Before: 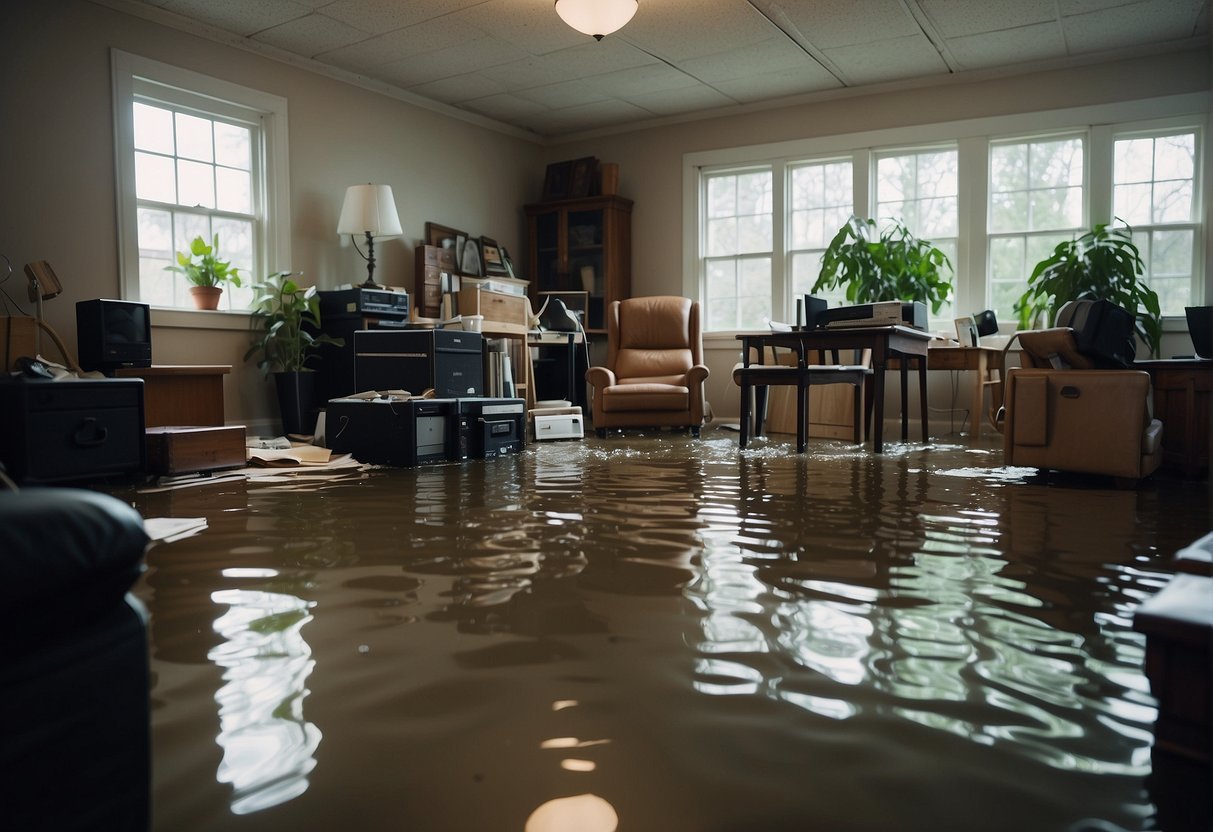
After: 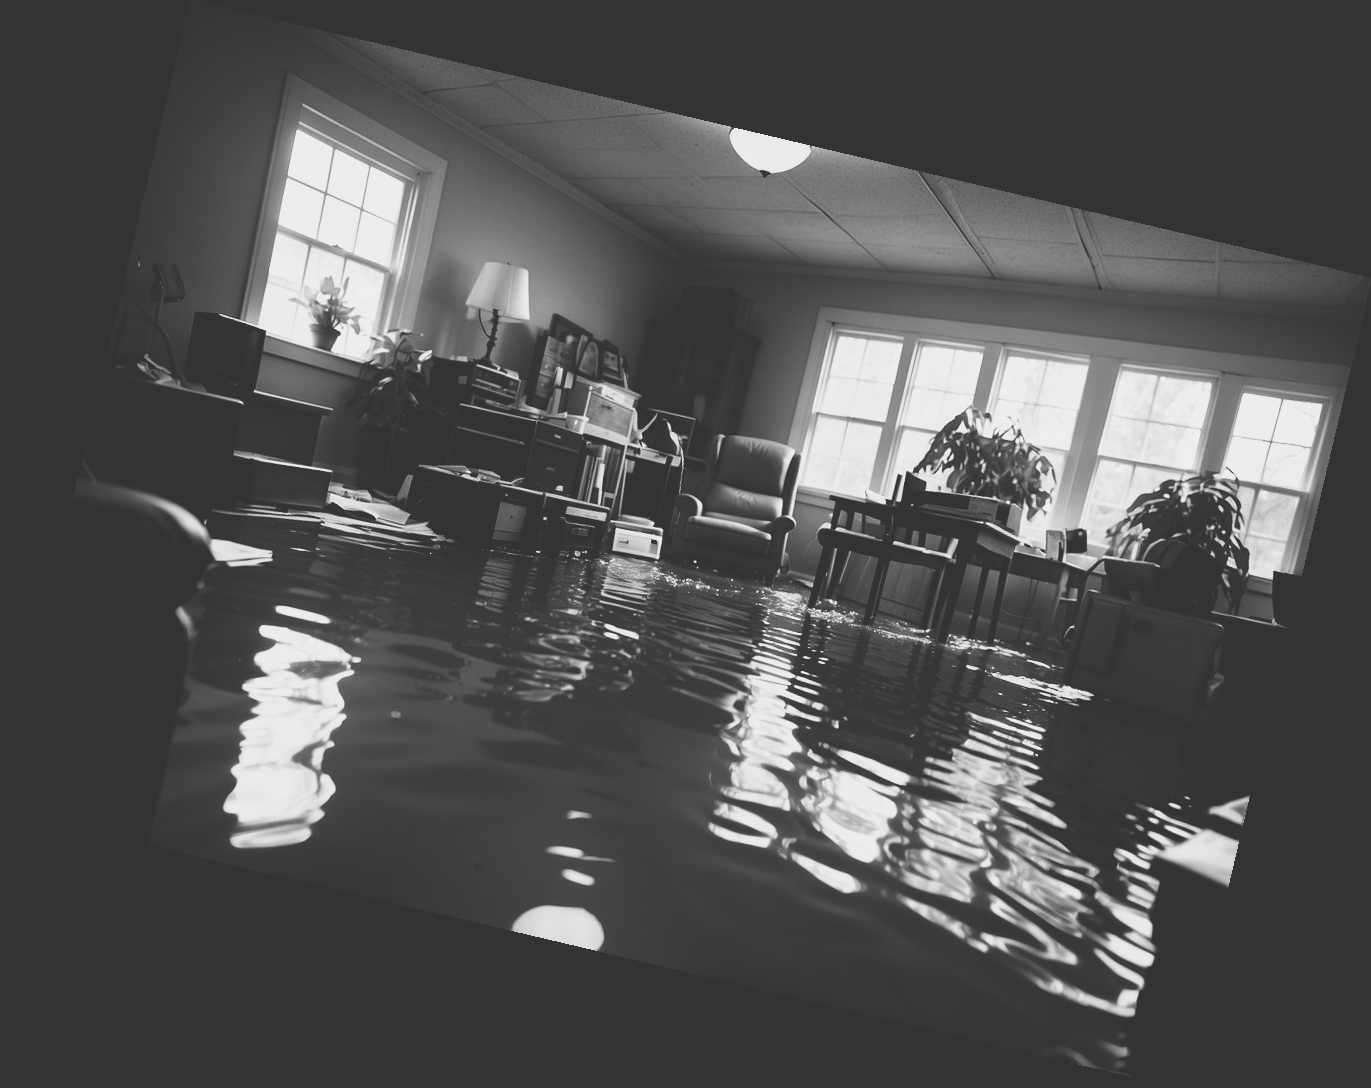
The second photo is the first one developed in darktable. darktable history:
monochrome: a -74.22, b 78.2
rotate and perspective: rotation 13.27°, automatic cropping off
base curve: curves: ch0 [(0, 0.036) (0.007, 0.037) (0.604, 0.887) (1, 1)], preserve colors none
